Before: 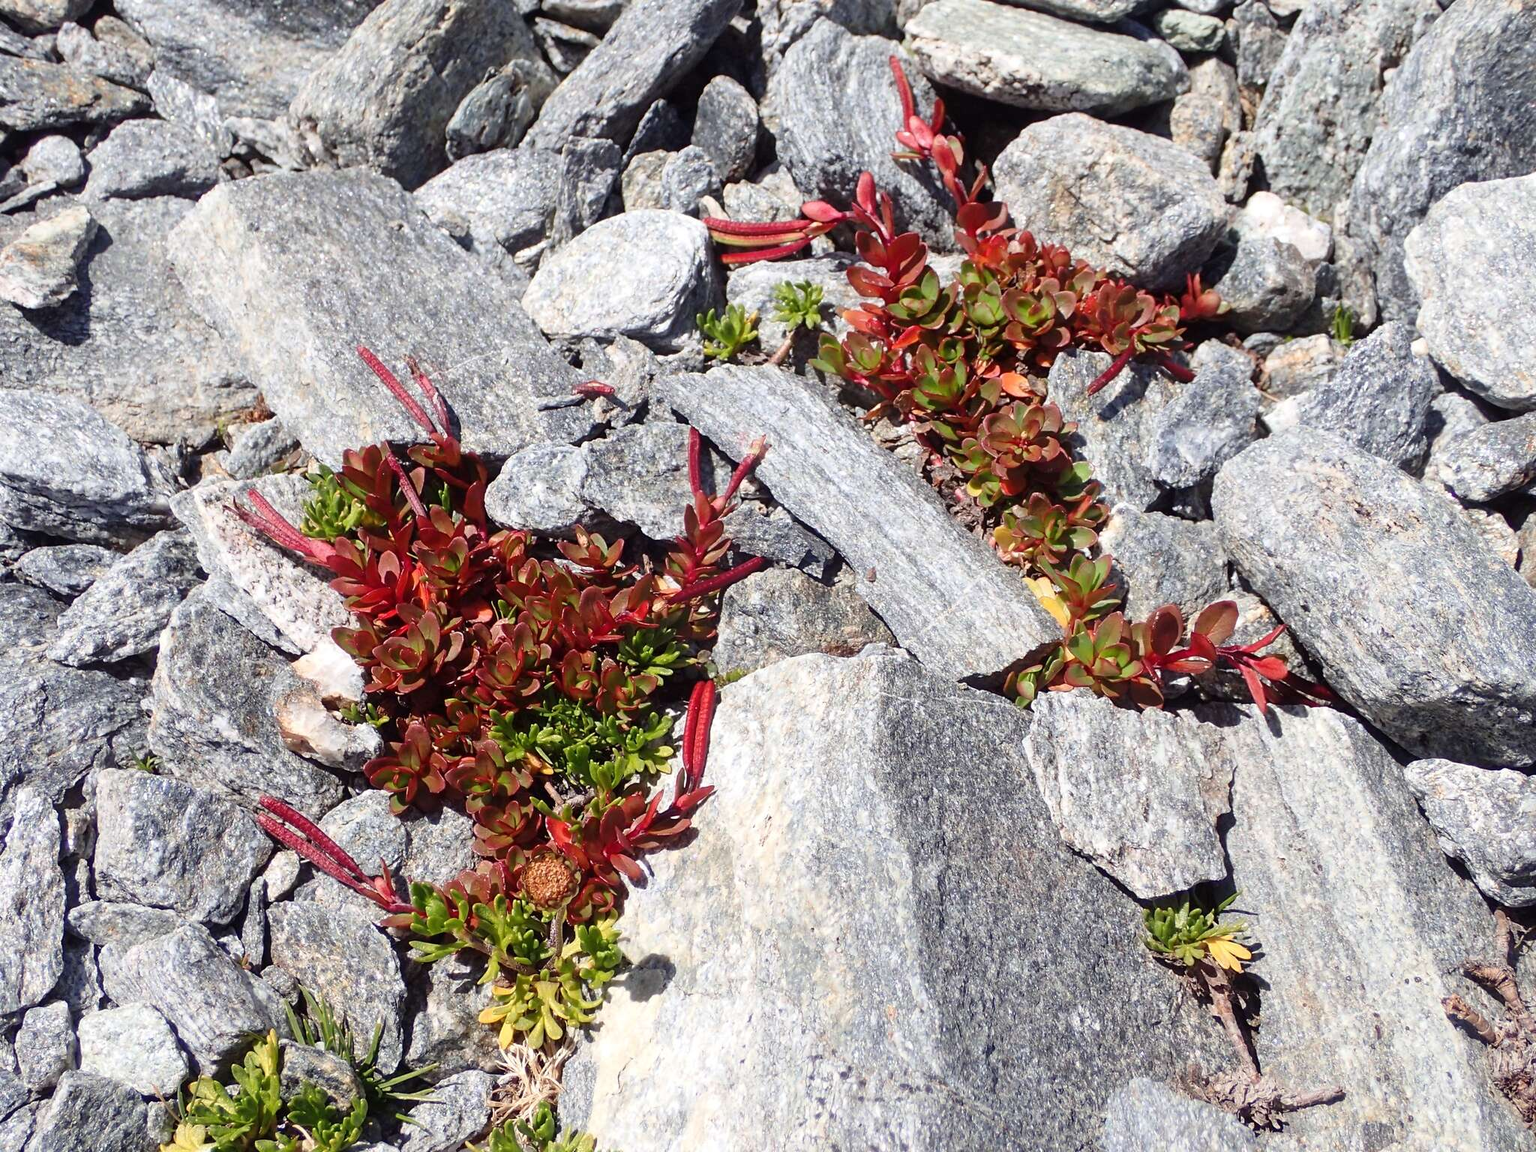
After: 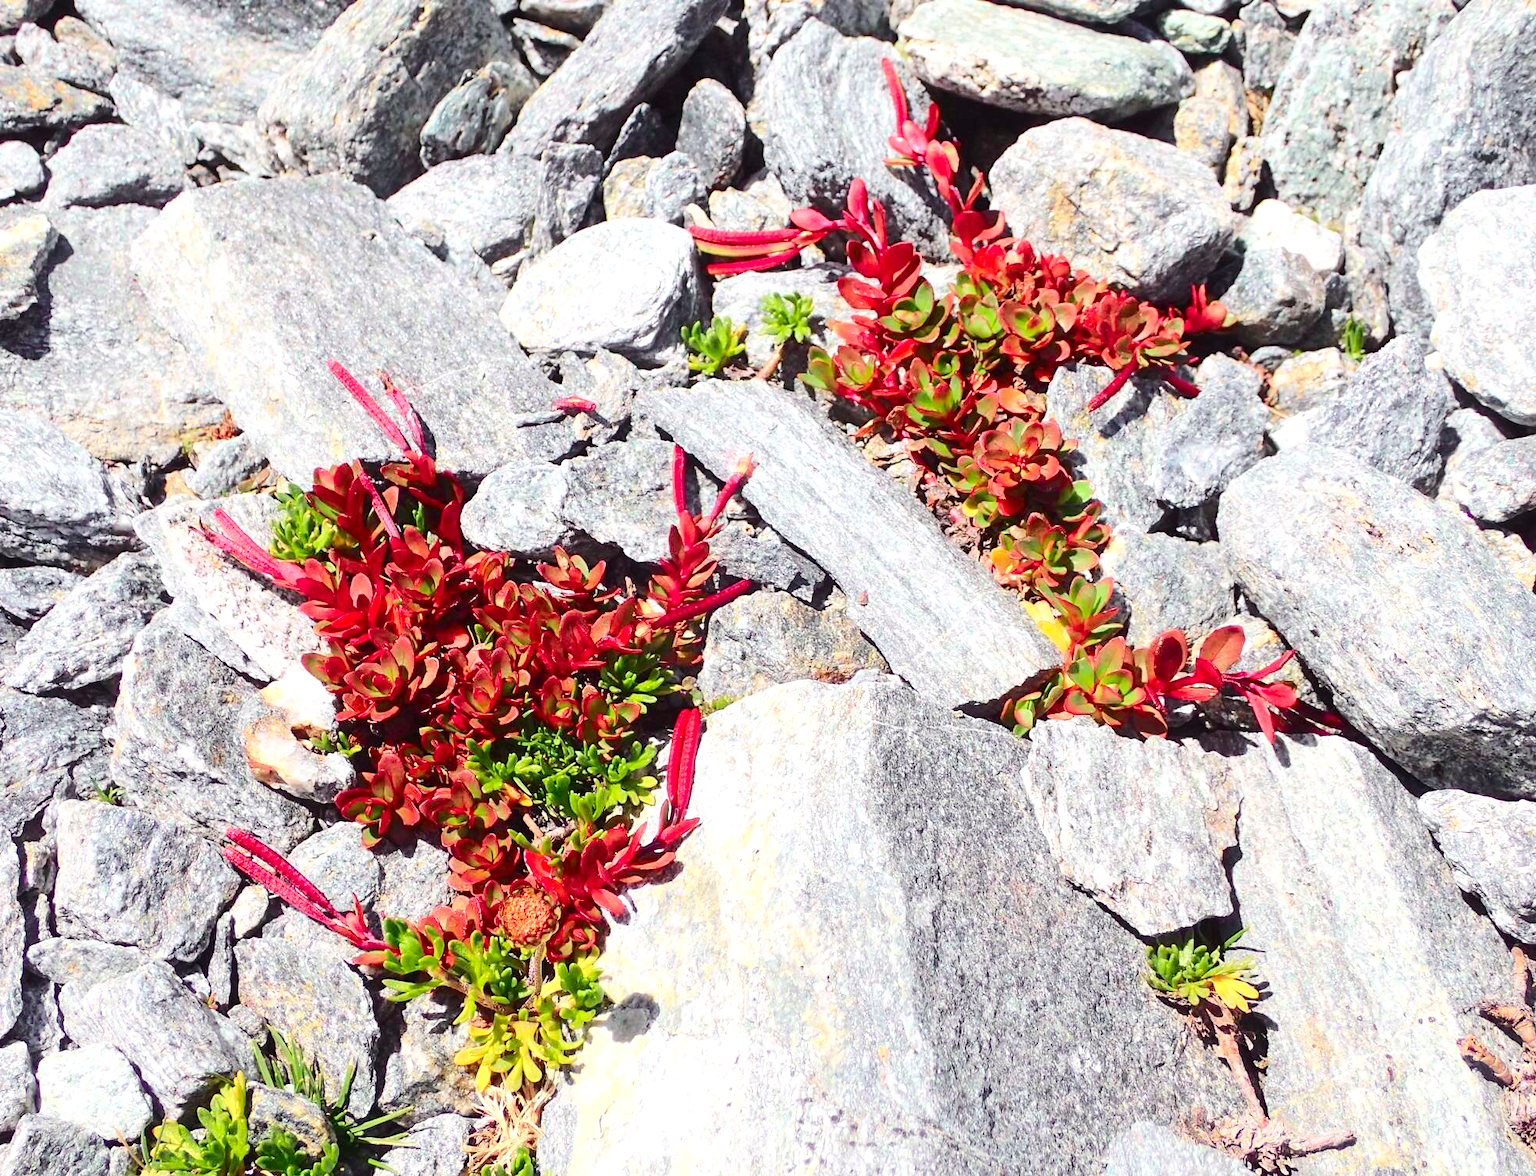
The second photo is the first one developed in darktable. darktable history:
crop and rotate: left 2.749%, right 1.147%, bottom 1.781%
exposure: black level correction 0, exposure 0.89 EV, compensate exposure bias true, compensate highlight preservation false
tone curve: curves: ch0 [(0, 0.018) (0.036, 0.038) (0.15, 0.131) (0.27, 0.247) (0.503, 0.556) (0.763, 0.785) (1, 0.919)]; ch1 [(0, 0) (0.203, 0.158) (0.333, 0.283) (0.451, 0.417) (0.502, 0.5) (0.519, 0.522) (0.562, 0.588) (0.603, 0.664) (0.722, 0.813) (1, 1)]; ch2 [(0, 0) (0.29, 0.295) (0.404, 0.436) (0.497, 0.499) (0.521, 0.523) (0.561, 0.605) (0.639, 0.664) (0.712, 0.764) (1, 1)], color space Lab, independent channels, preserve colors none
